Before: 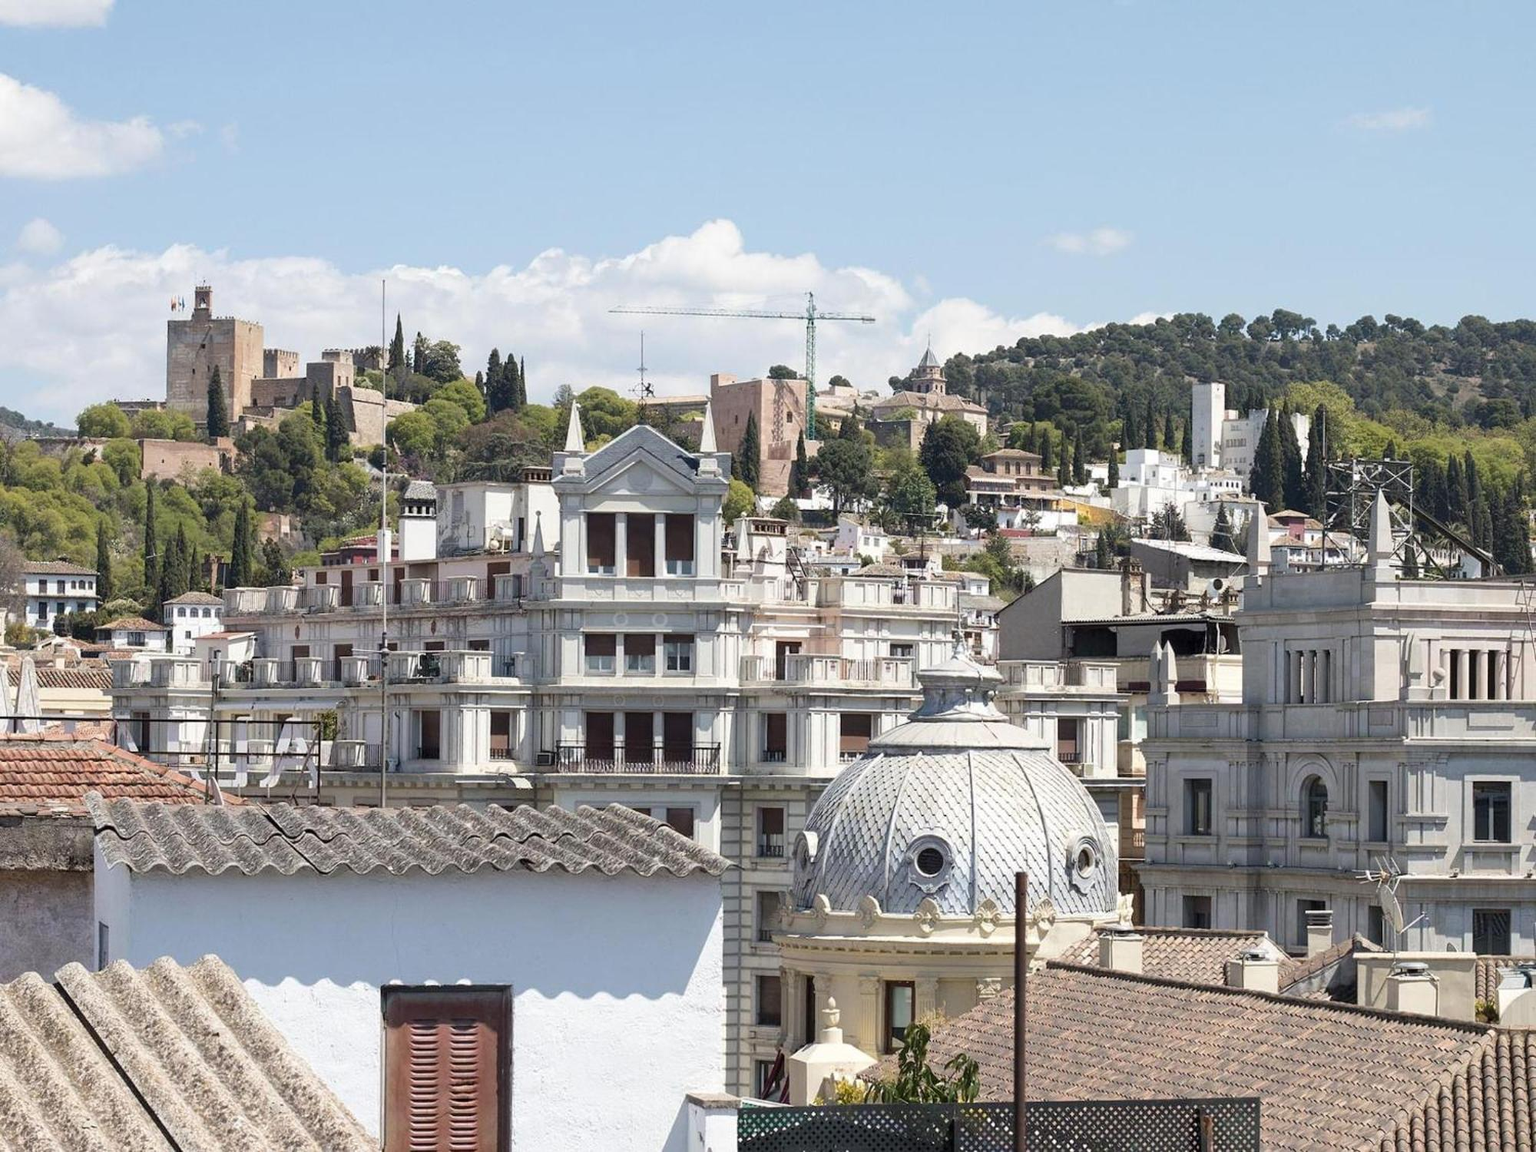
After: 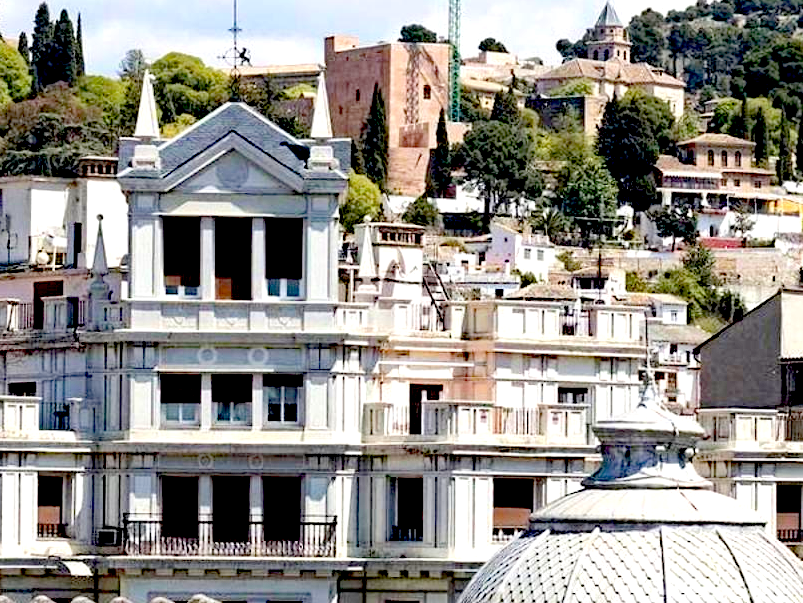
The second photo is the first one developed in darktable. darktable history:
tone equalizer: -8 EV -0.002 EV, -7 EV 0.004 EV, -6 EV -0.016 EV, -5 EV 0.021 EV, -4 EV -0.014 EV, -3 EV 0.017 EV, -2 EV -0.088 EV, -1 EV -0.297 EV, +0 EV -0.554 EV, edges refinement/feathering 500, mask exposure compensation -1.57 EV, preserve details no
exposure: black level correction 0.034, exposure 0.901 EV, compensate highlight preservation false
crop: left 30.08%, top 30.072%, right 29.72%, bottom 29.709%
haze removal: strength 0.508, distance 0.433, adaptive false
